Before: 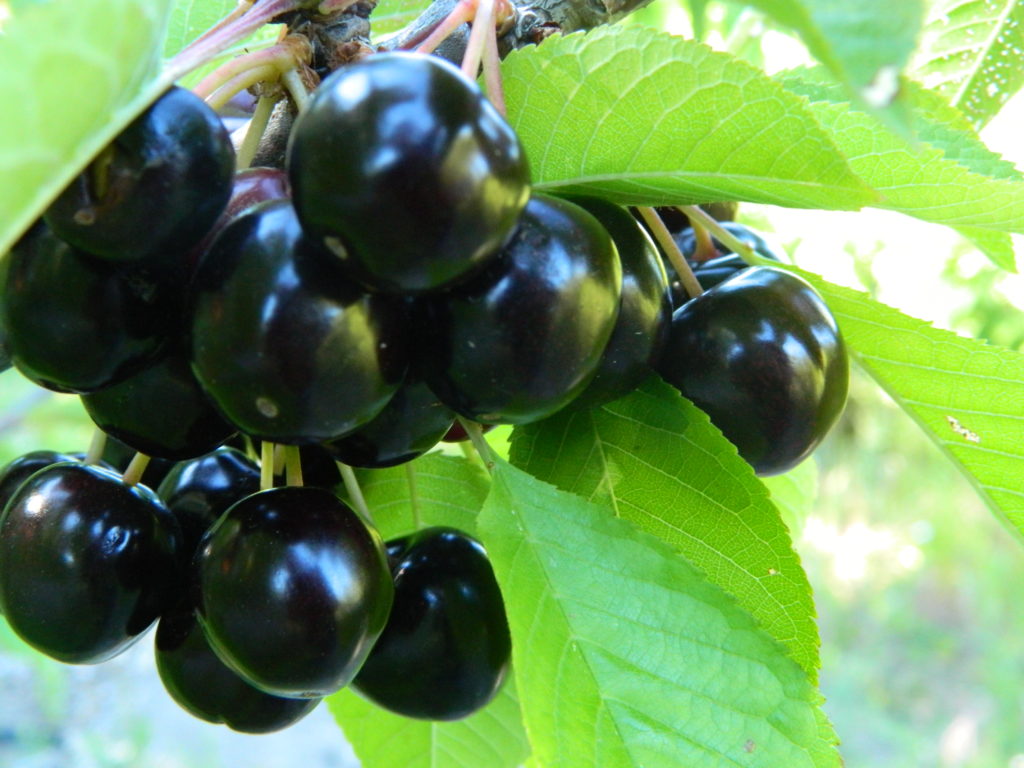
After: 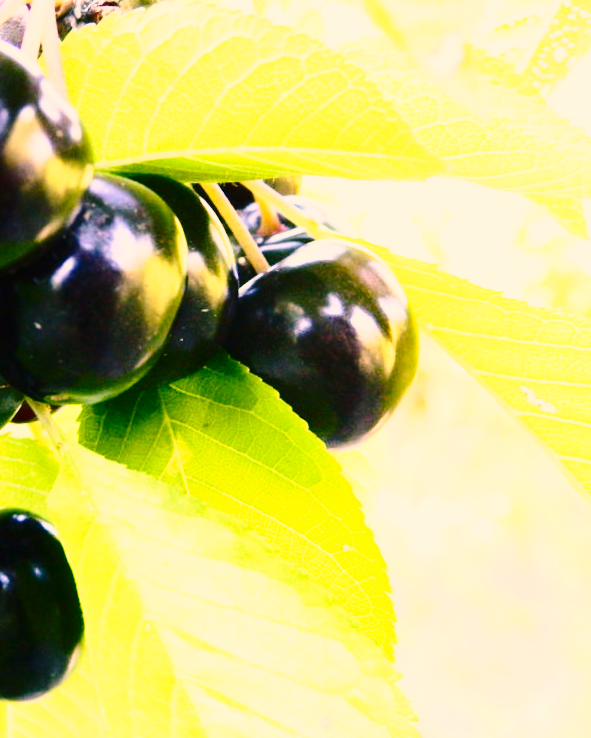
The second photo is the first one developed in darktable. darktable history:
color correction: highlights a* 21.88, highlights b* 22.25
contrast brightness saturation: contrast 0.28
white balance: red 1.05, blue 1.072
base curve: curves: ch0 [(0, 0) (0.028, 0.03) (0.121, 0.232) (0.46, 0.748) (0.859, 0.968) (1, 1)], preserve colors none
color contrast: green-magenta contrast 0.96
exposure: black level correction 0, exposure 0.7 EV, compensate exposure bias true, compensate highlight preservation false
crop: left 41.402%
rotate and perspective: rotation -1.32°, lens shift (horizontal) -0.031, crop left 0.015, crop right 0.985, crop top 0.047, crop bottom 0.982
